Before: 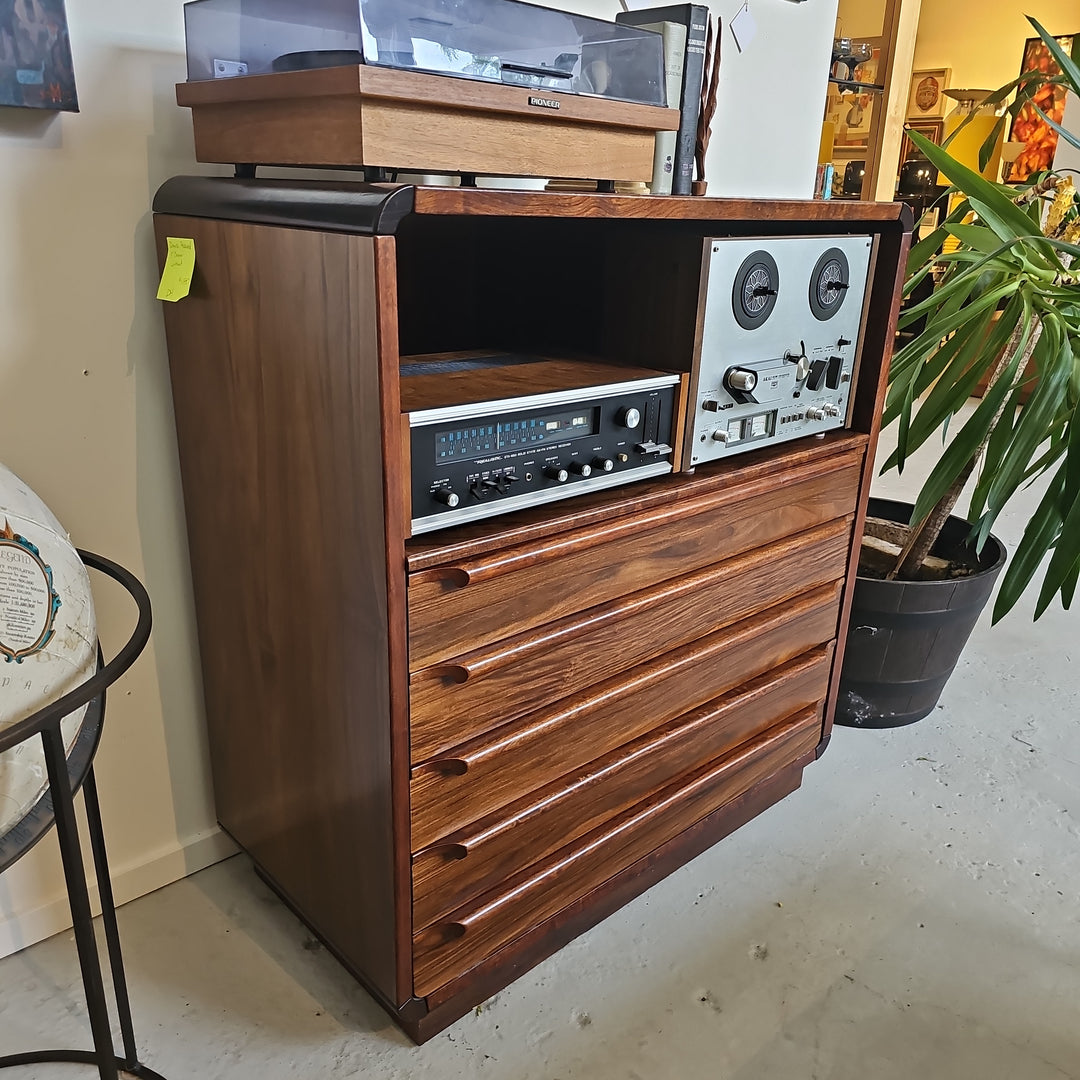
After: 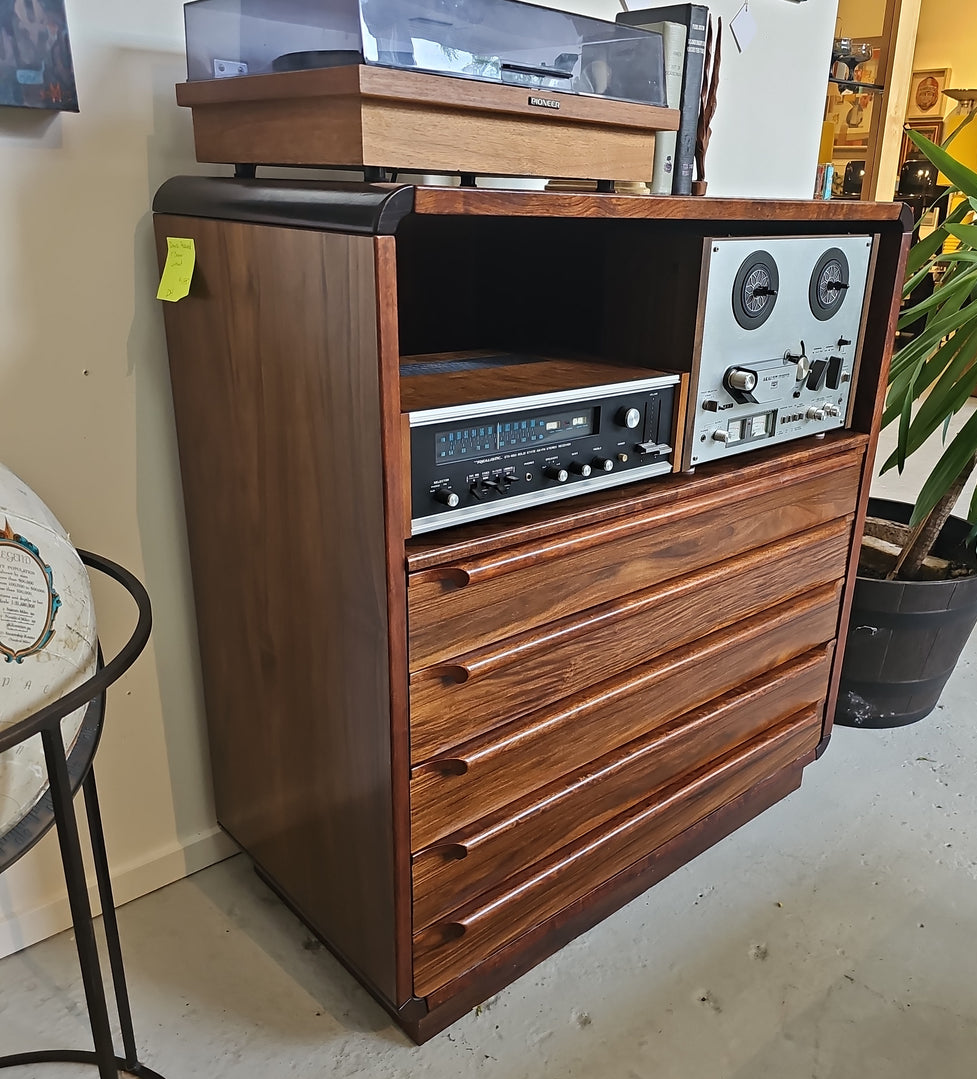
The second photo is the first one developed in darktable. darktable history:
crop: right 9.502%, bottom 0.017%
